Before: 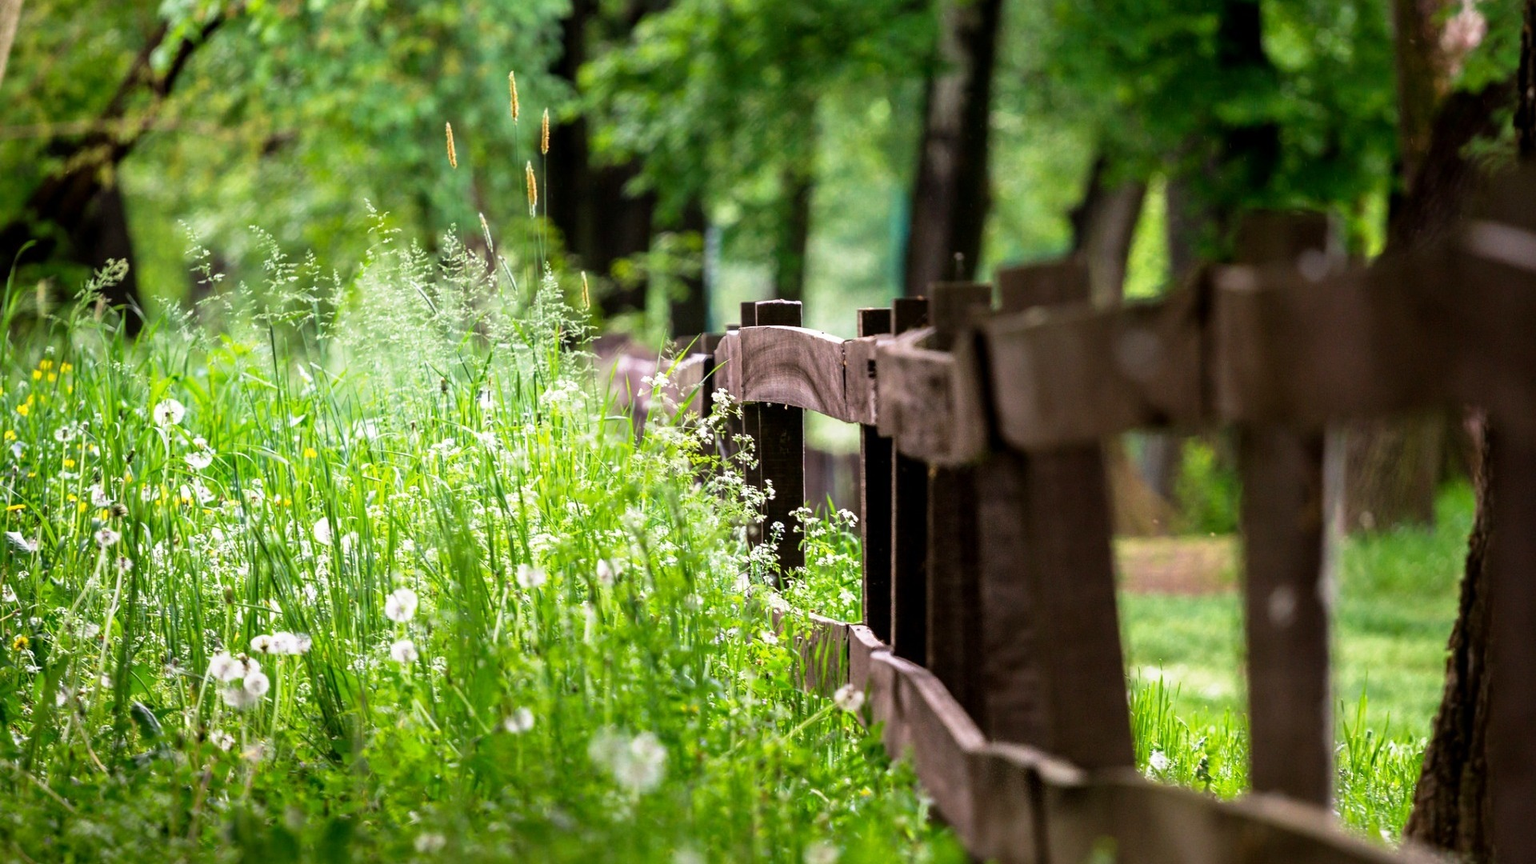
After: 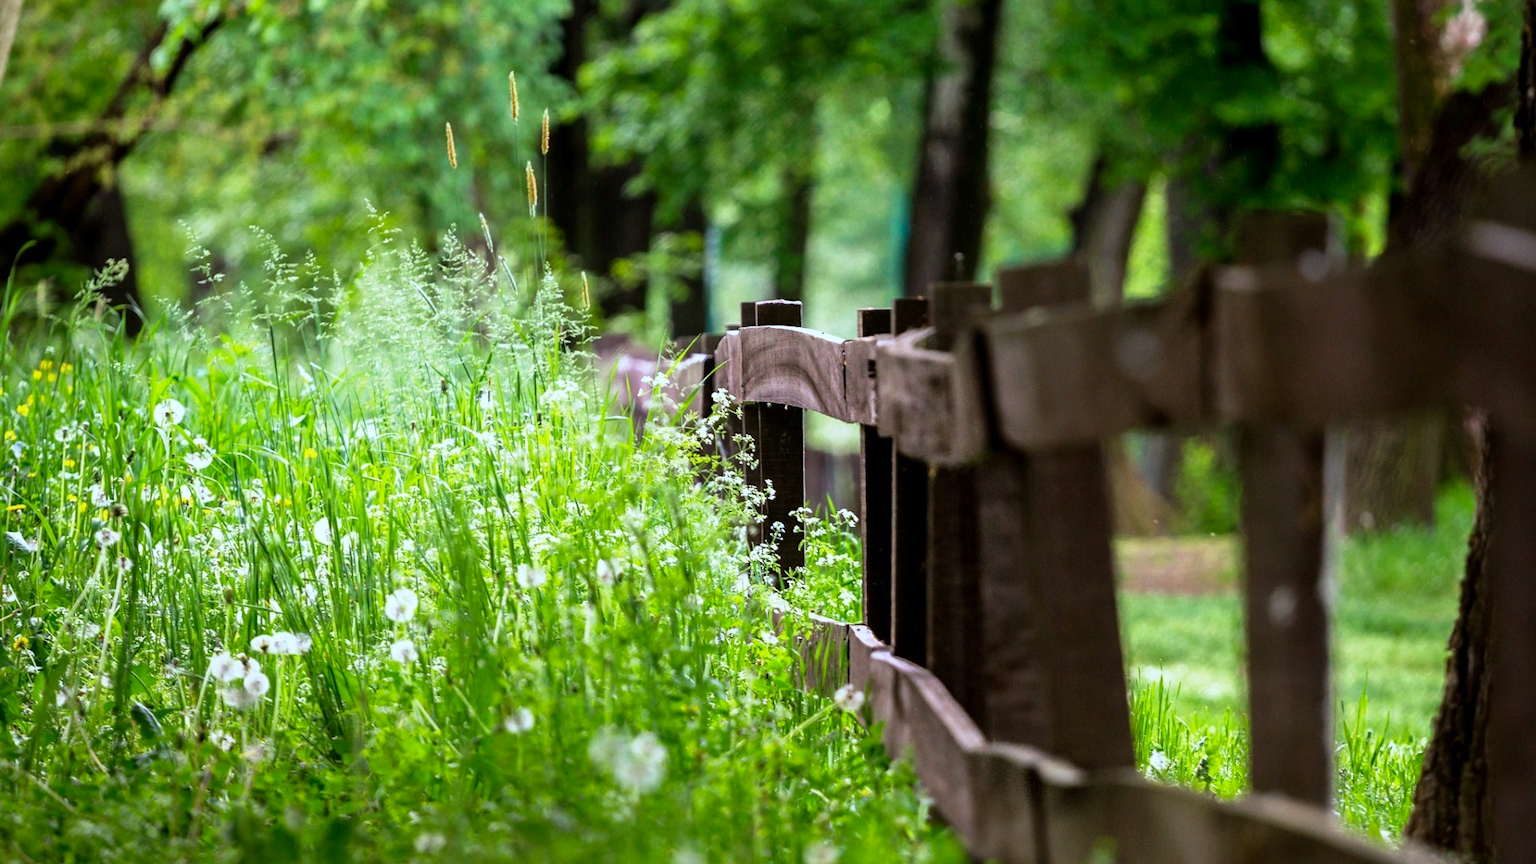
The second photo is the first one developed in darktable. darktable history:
tone equalizer: on, module defaults
color zones: curves: ch1 [(0.25, 0.5) (0.747, 0.71)]
white balance: red 0.925, blue 1.046
